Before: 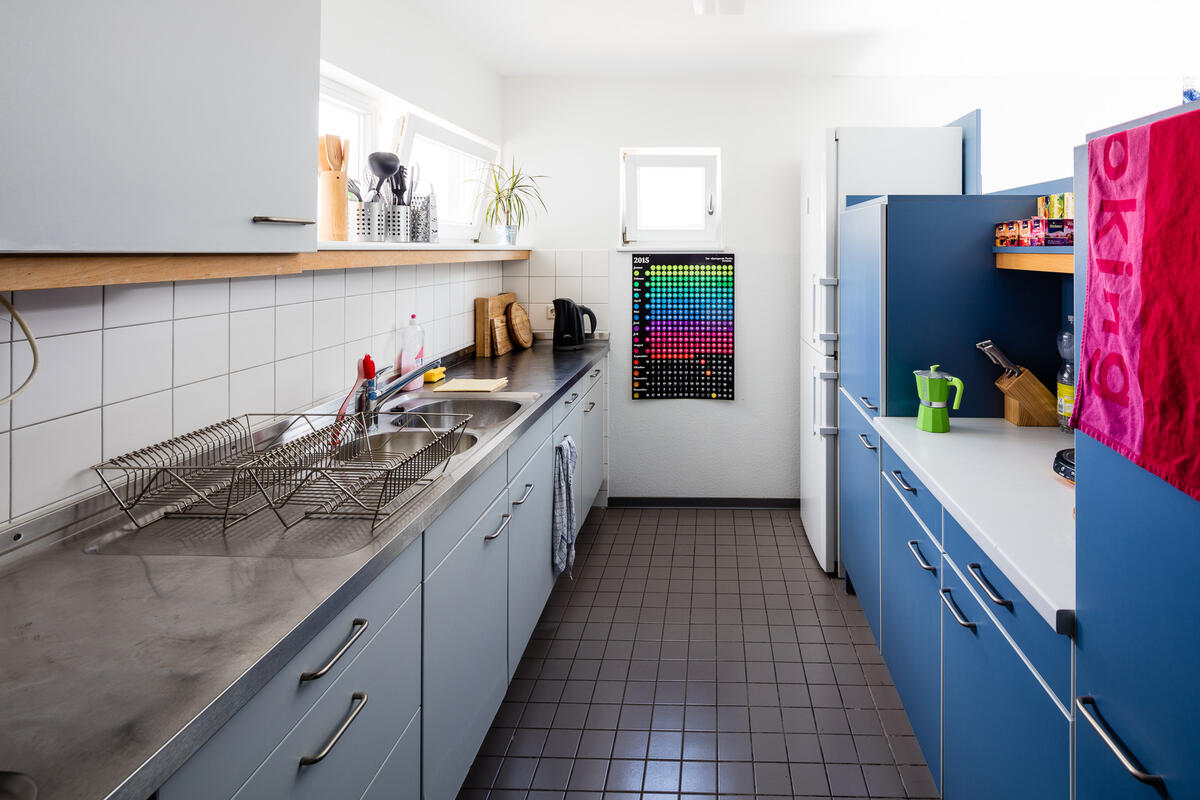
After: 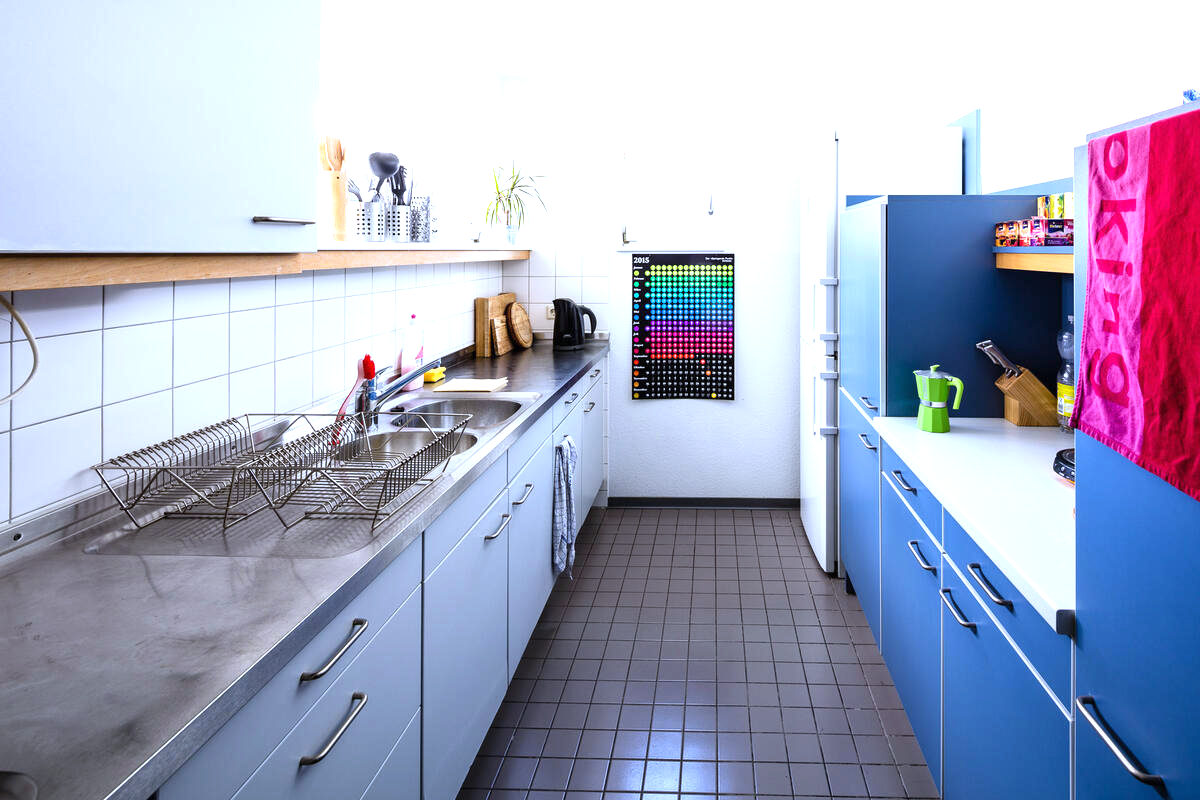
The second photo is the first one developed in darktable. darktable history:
white balance: red 0.948, green 1.02, blue 1.176
exposure: black level correction 0, exposure 0.7 EV, compensate exposure bias true, compensate highlight preservation false
